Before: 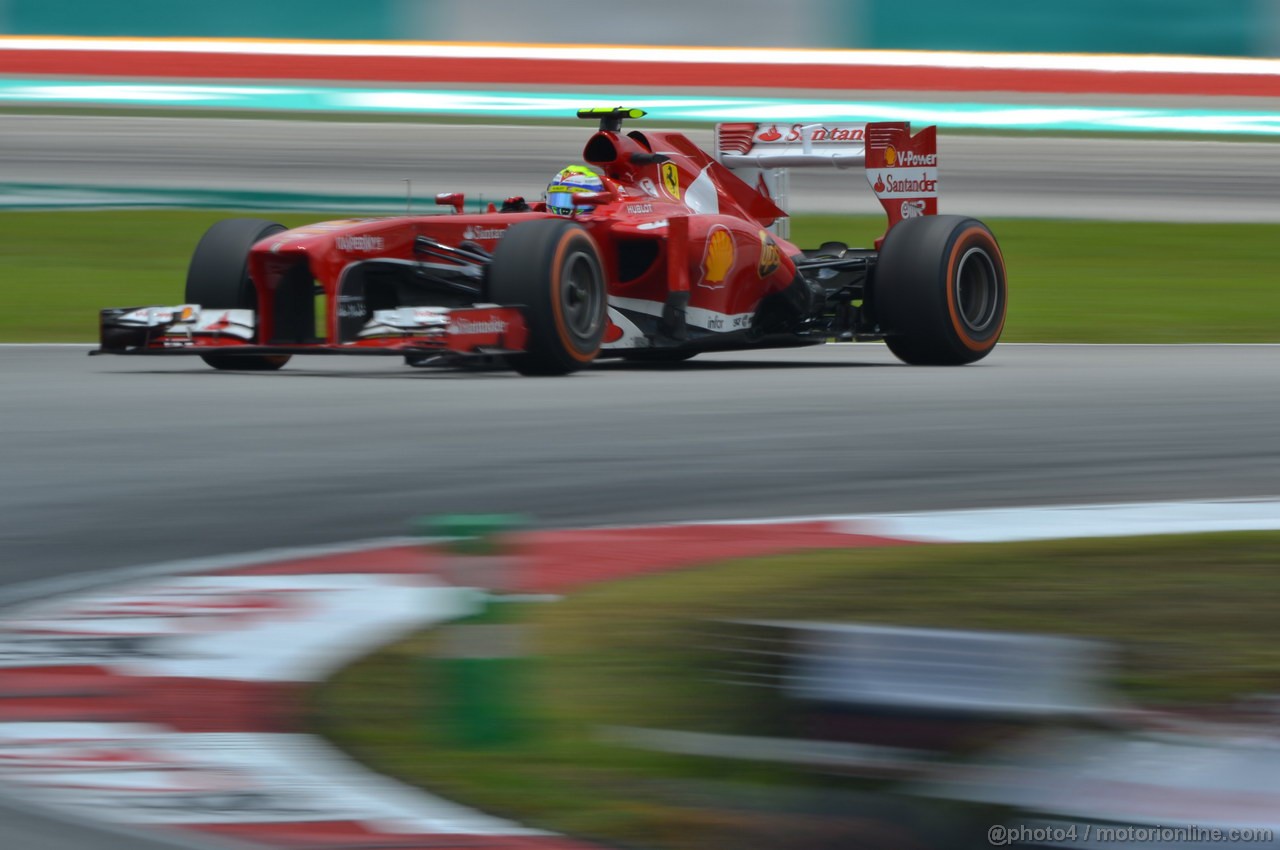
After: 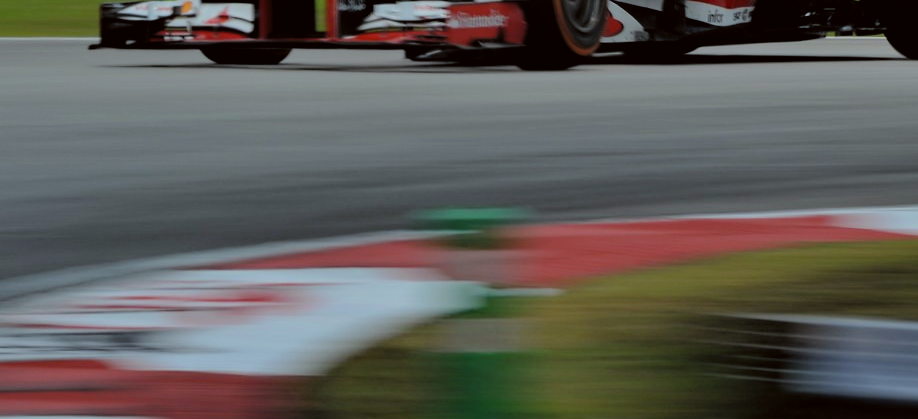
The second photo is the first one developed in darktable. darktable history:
filmic rgb: black relative exposure -6.2 EV, white relative exposure 6.98 EV, hardness 2.25, add noise in highlights 0.1, color science v4 (2020), type of noise poissonian
haze removal: compatibility mode true, adaptive false
color correction: highlights a* -2.9, highlights b* -2.35, shadows a* 2.19, shadows b* 2.94
crop: top 36.117%, right 28.243%, bottom 14.525%
